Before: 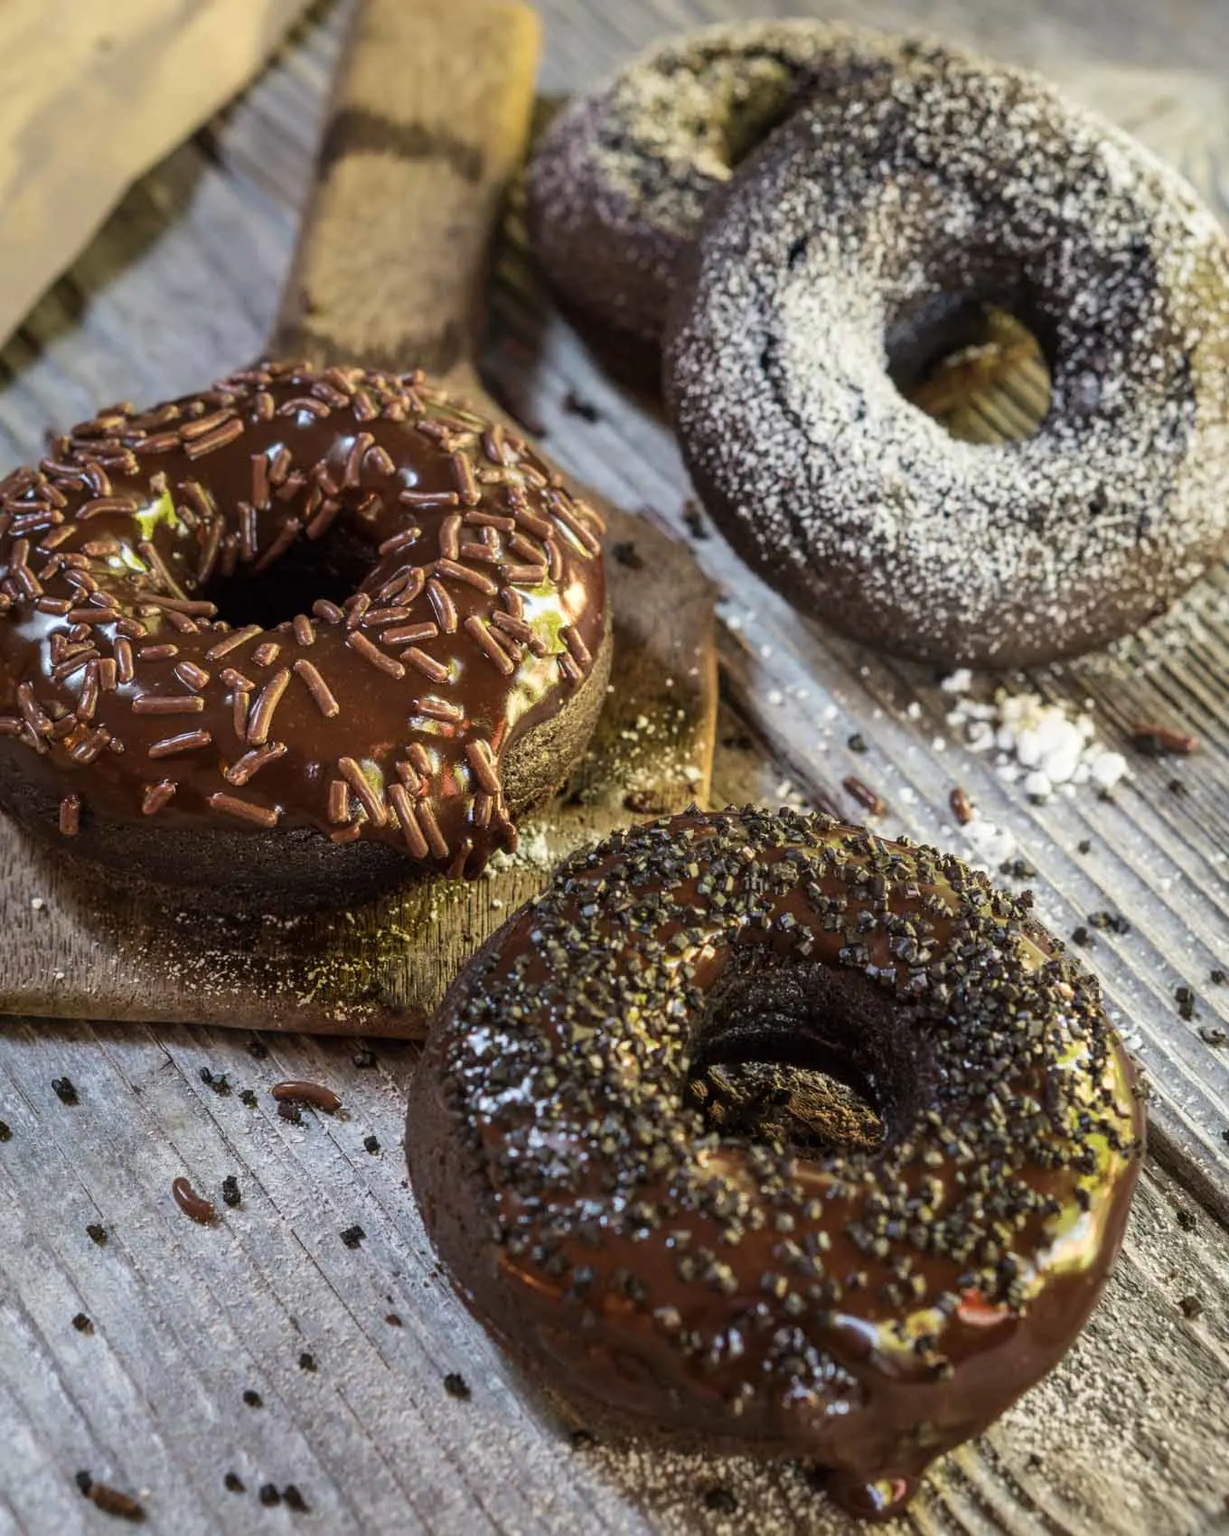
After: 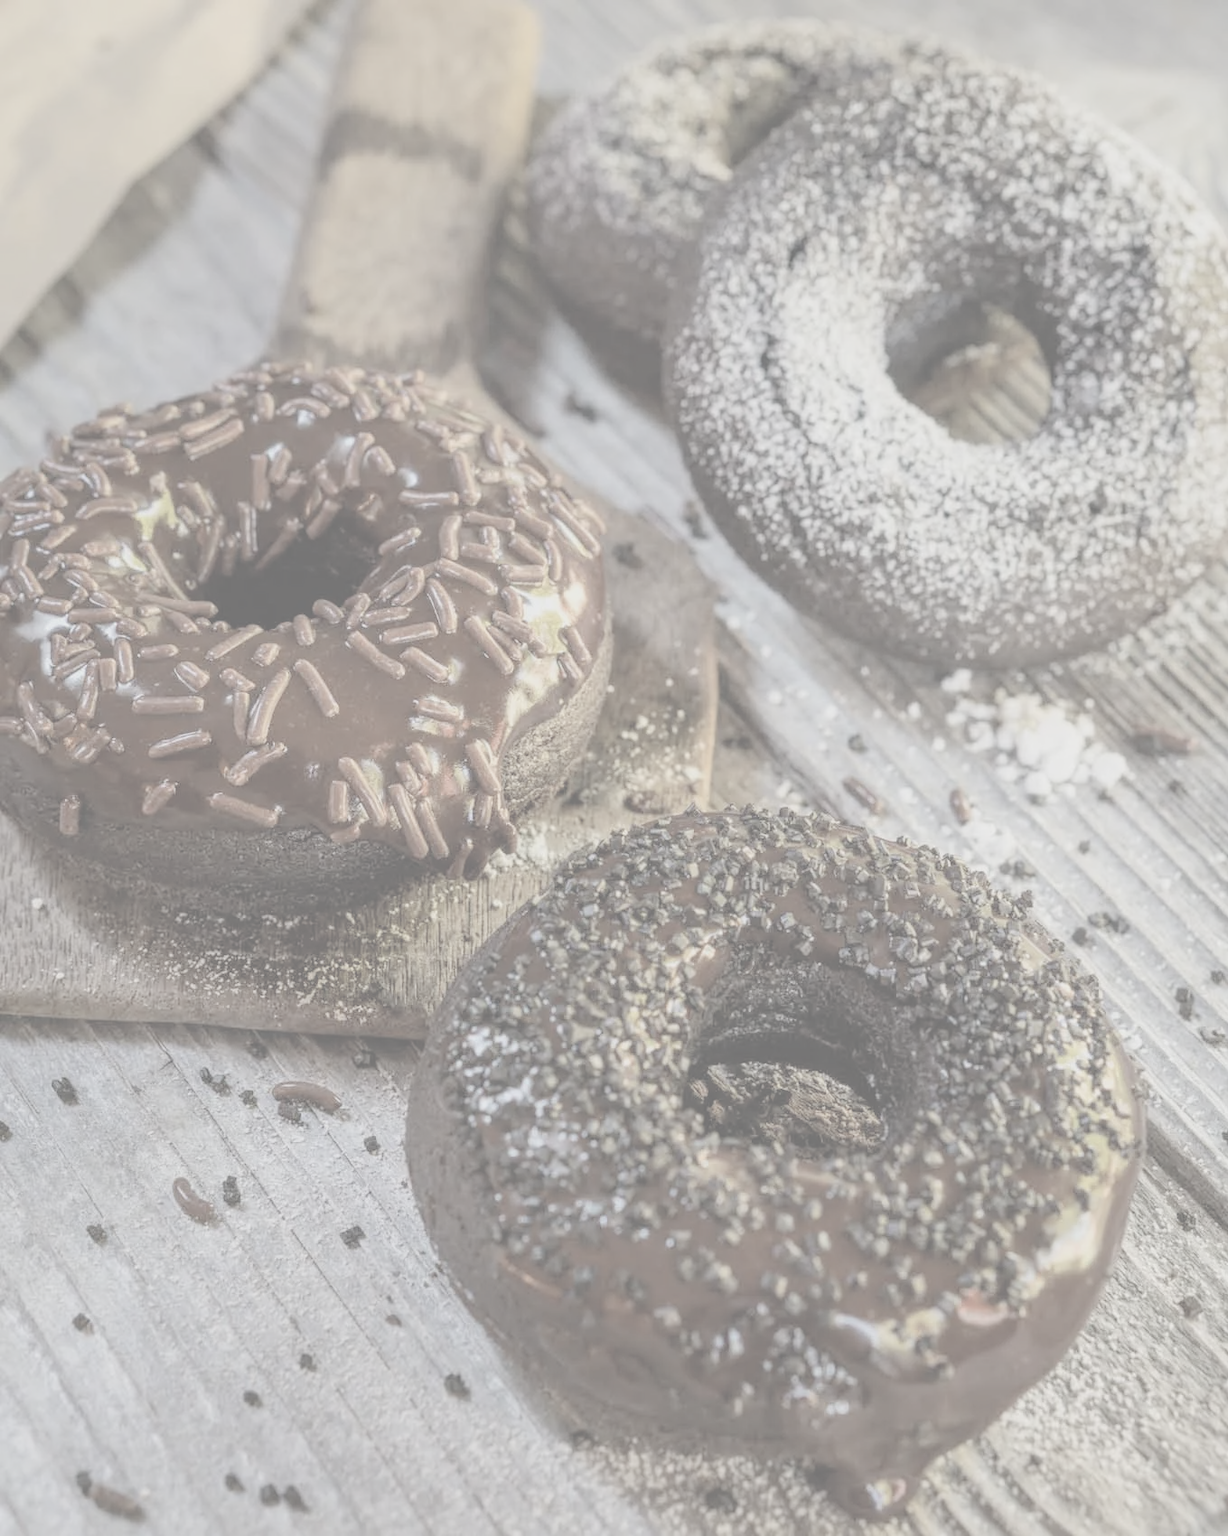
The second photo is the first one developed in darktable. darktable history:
contrast brightness saturation: contrast -0.336, brightness 0.73, saturation -0.782
